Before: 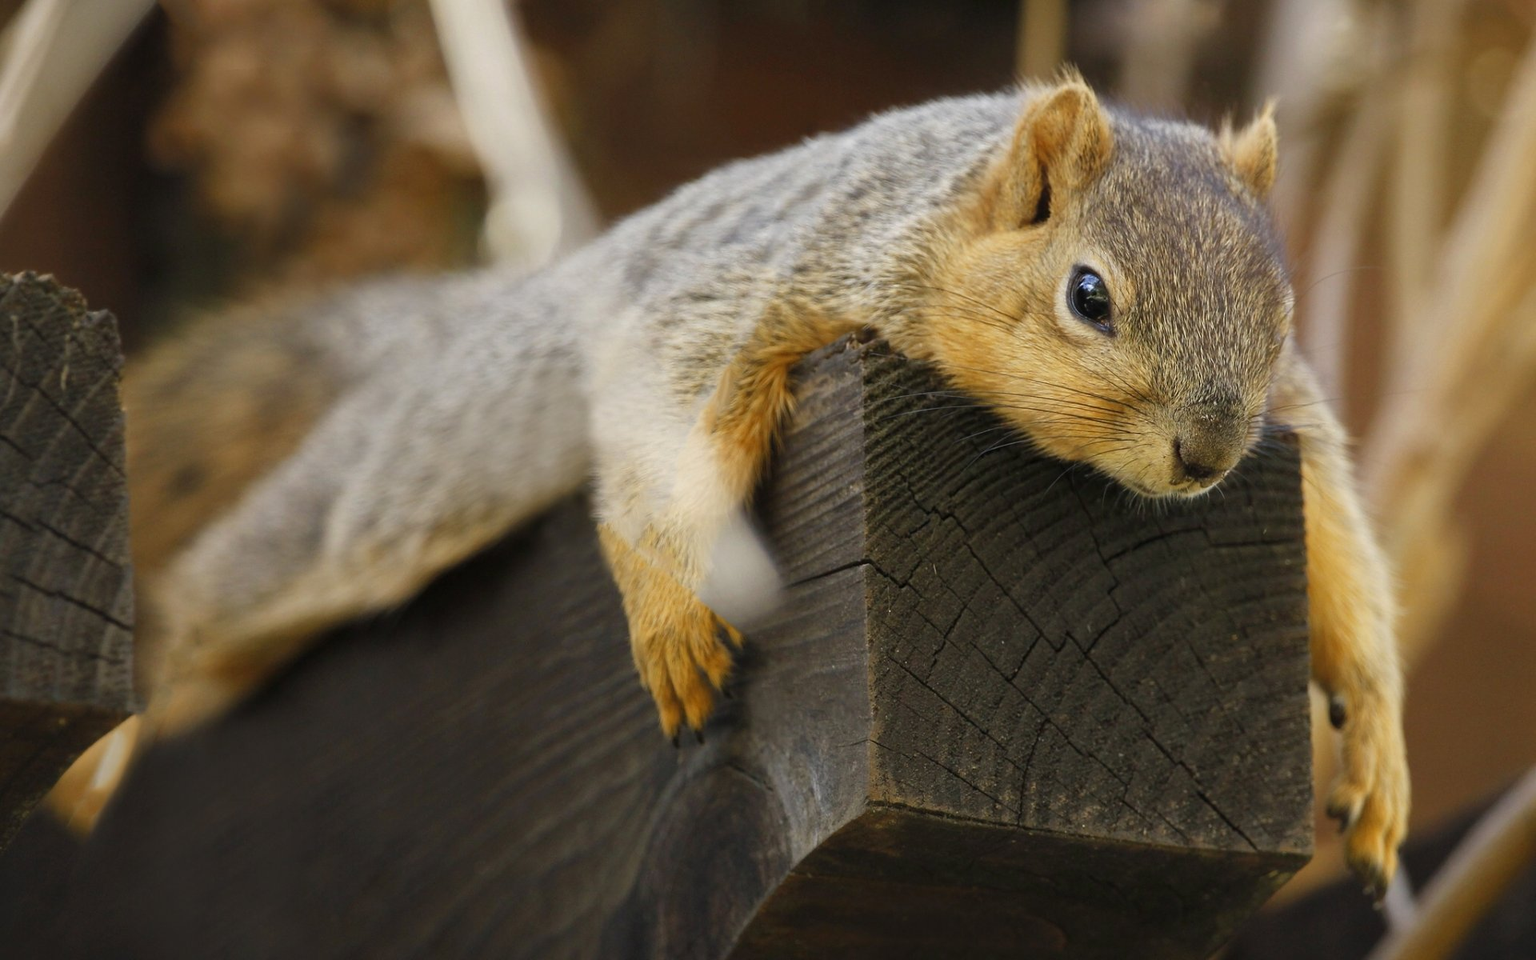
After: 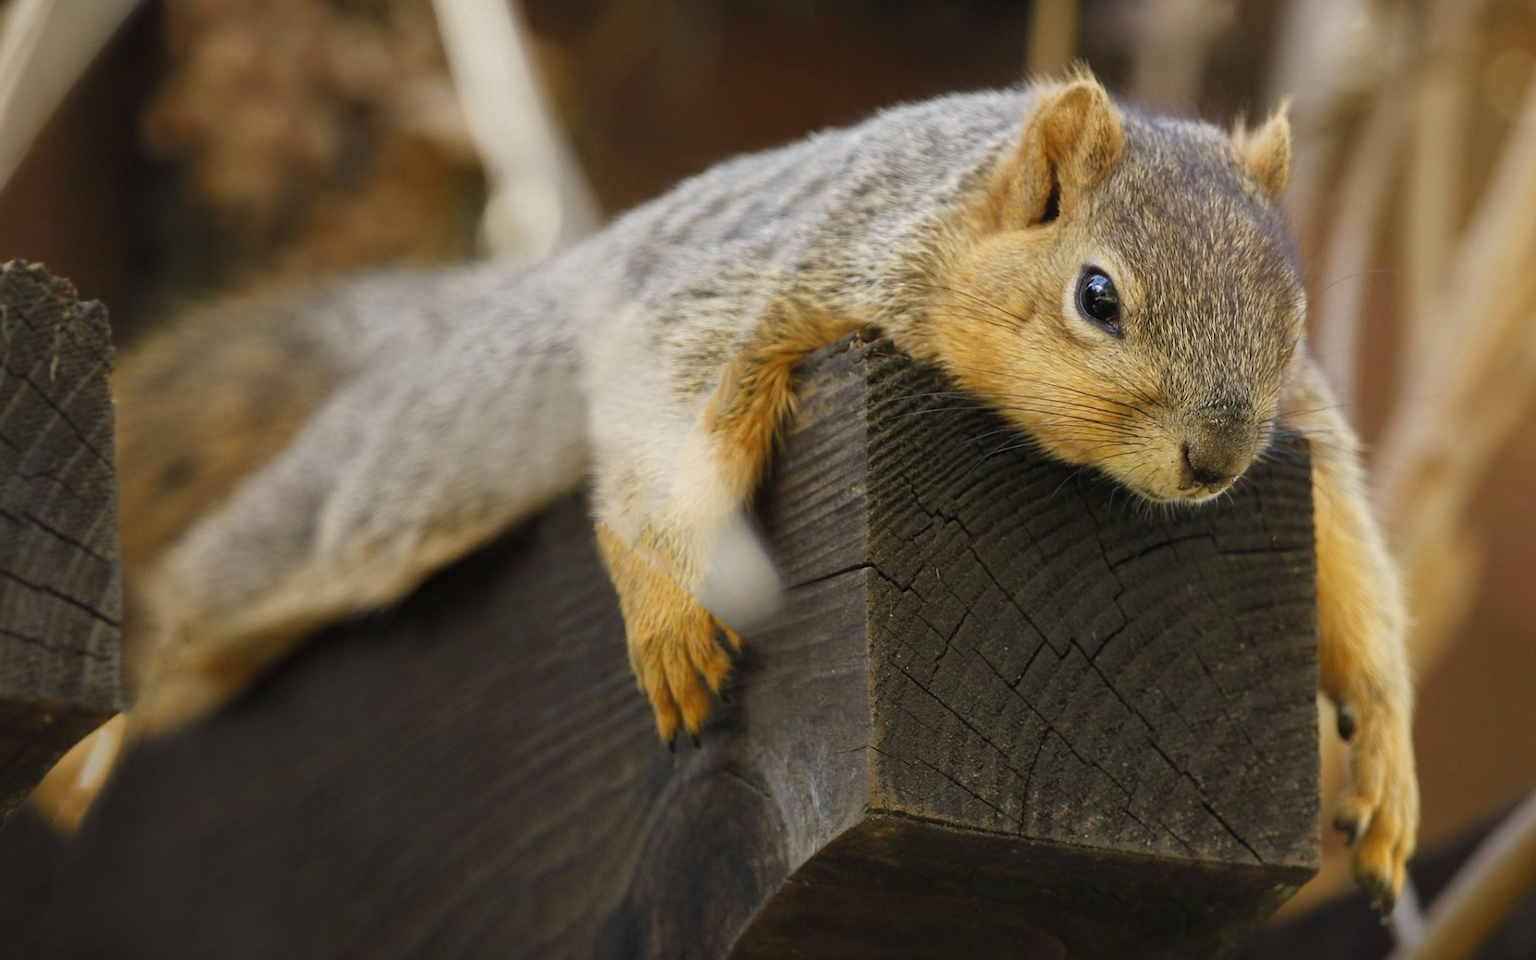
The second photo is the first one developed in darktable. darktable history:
crop and rotate: angle -0.629°
